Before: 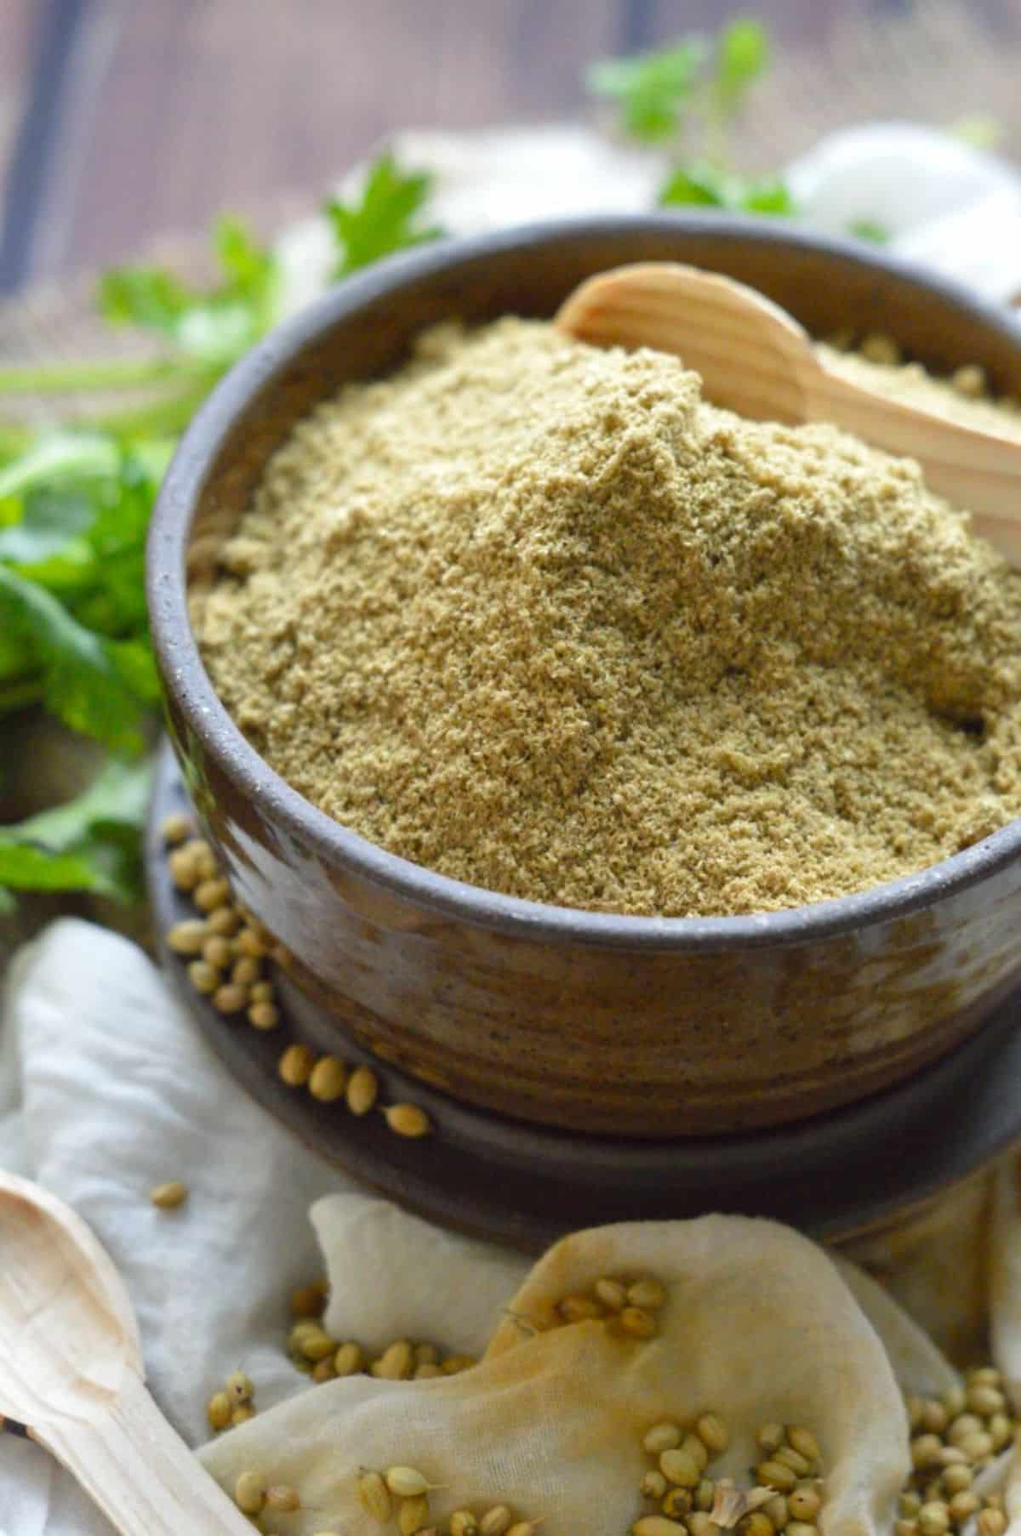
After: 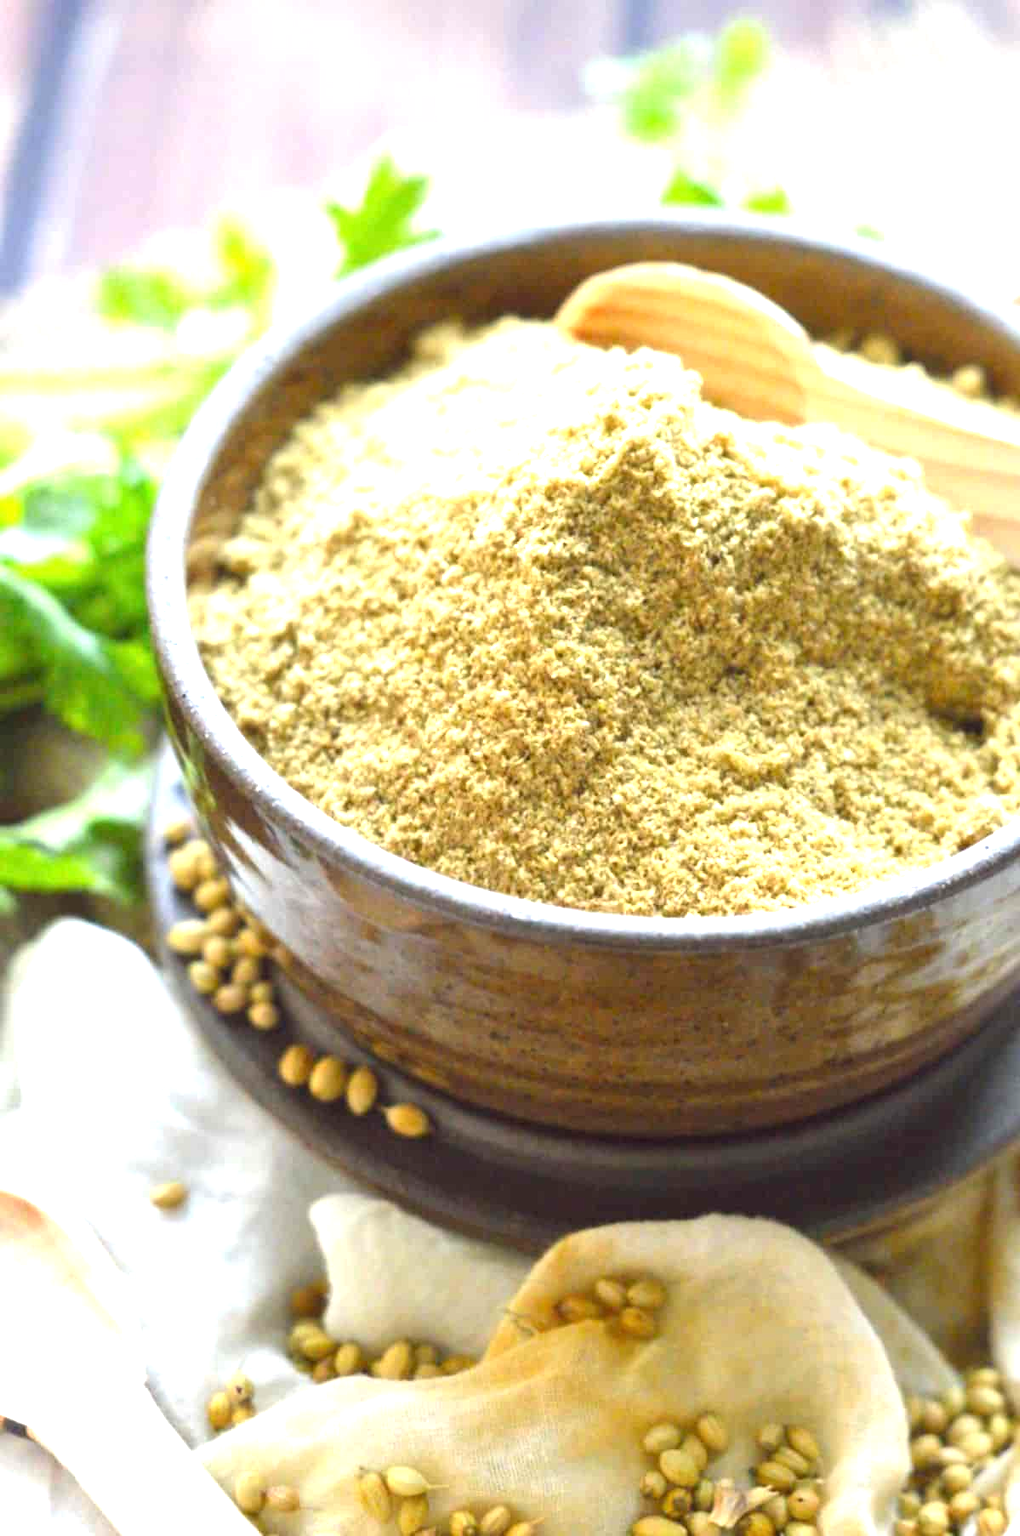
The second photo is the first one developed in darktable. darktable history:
exposure: black level correction 0, exposure 1.442 EV, compensate highlight preservation false
